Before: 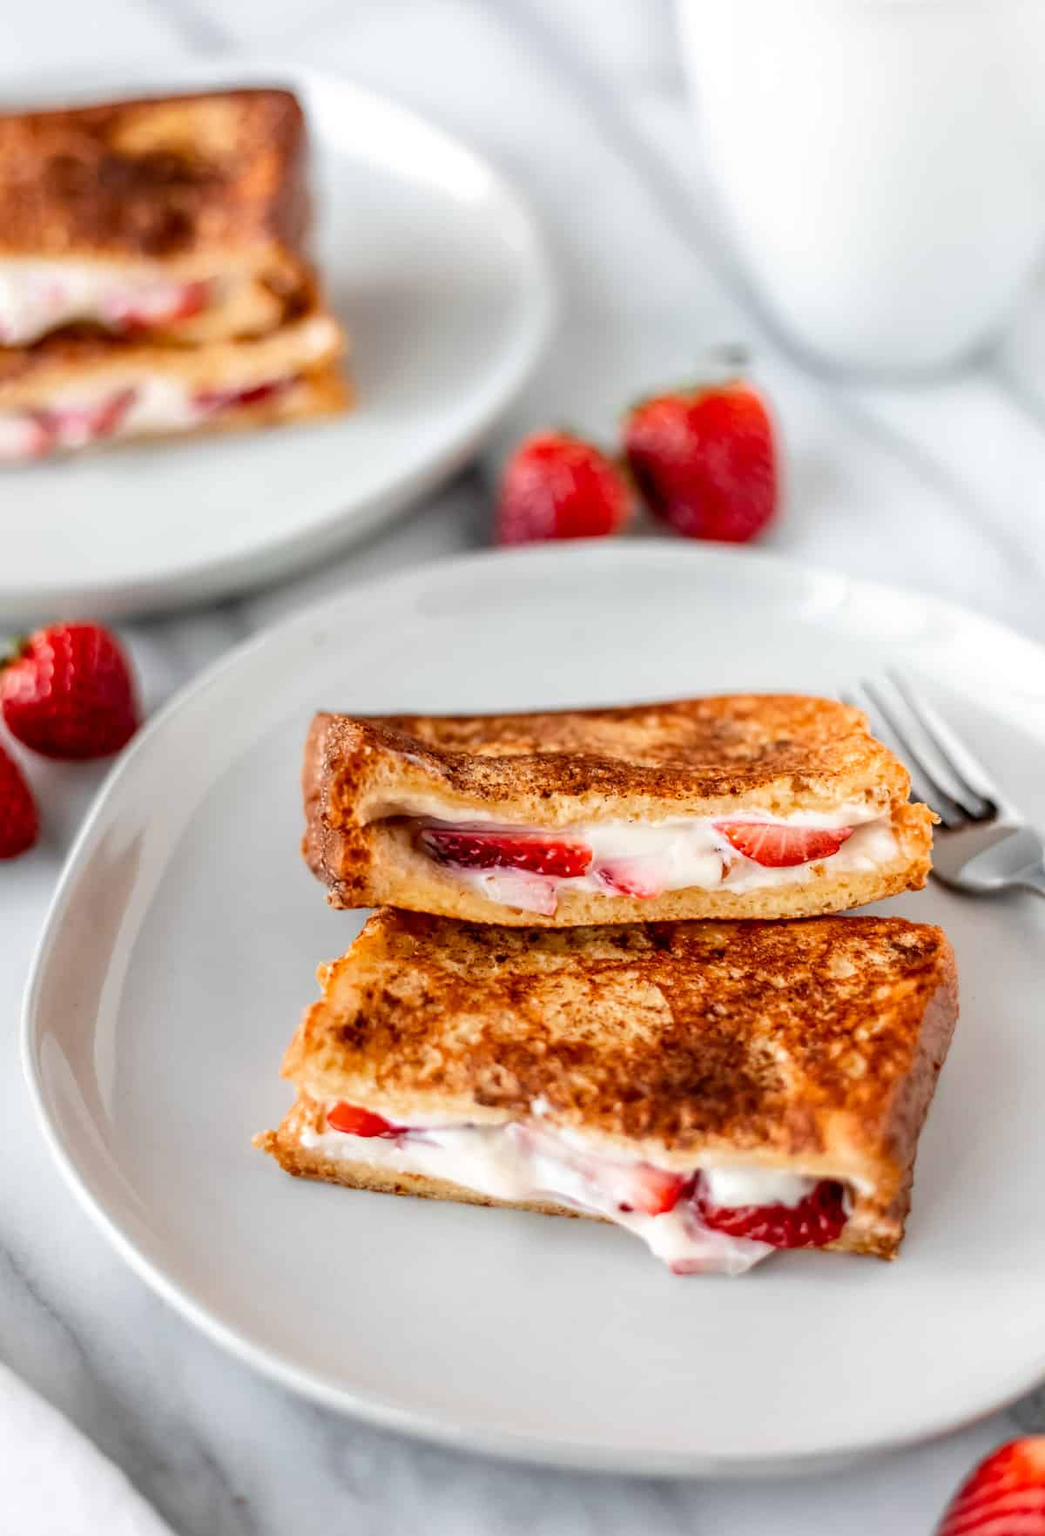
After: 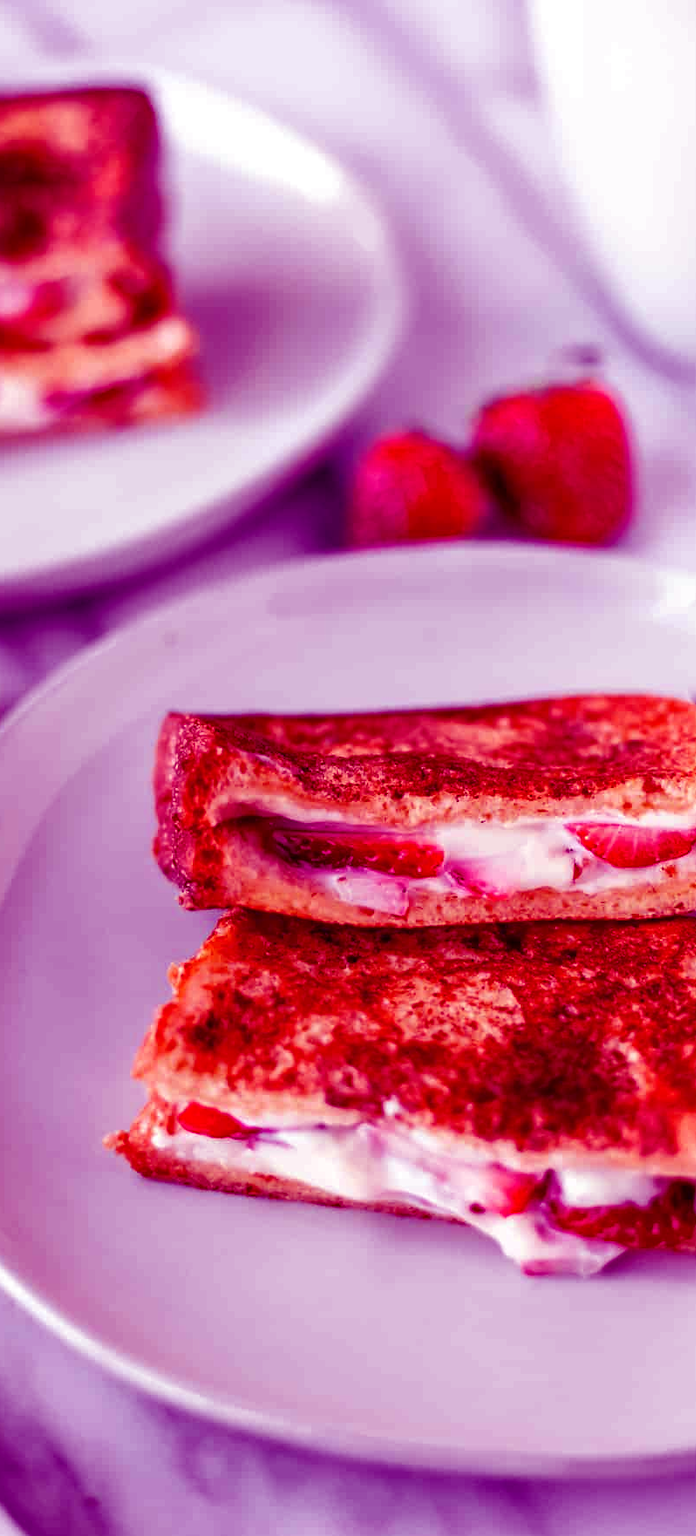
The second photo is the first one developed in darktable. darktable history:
color balance: mode lift, gamma, gain (sRGB), lift [1, 1, 0.101, 1]
crop and rotate: left 14.292%, right 19.041%
